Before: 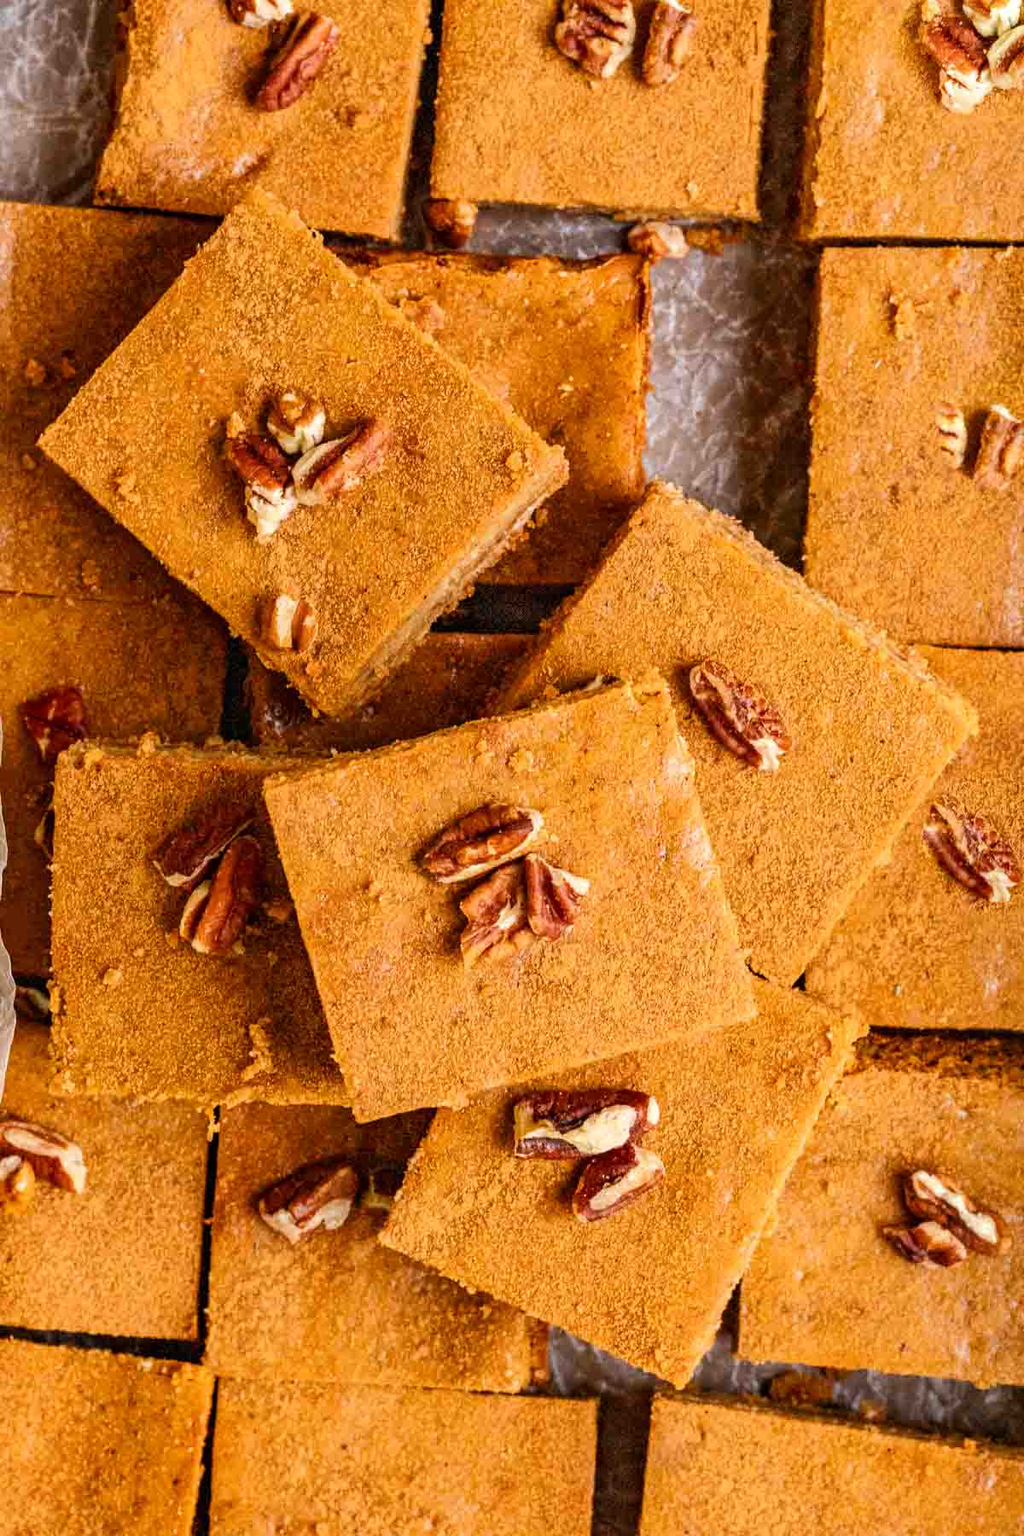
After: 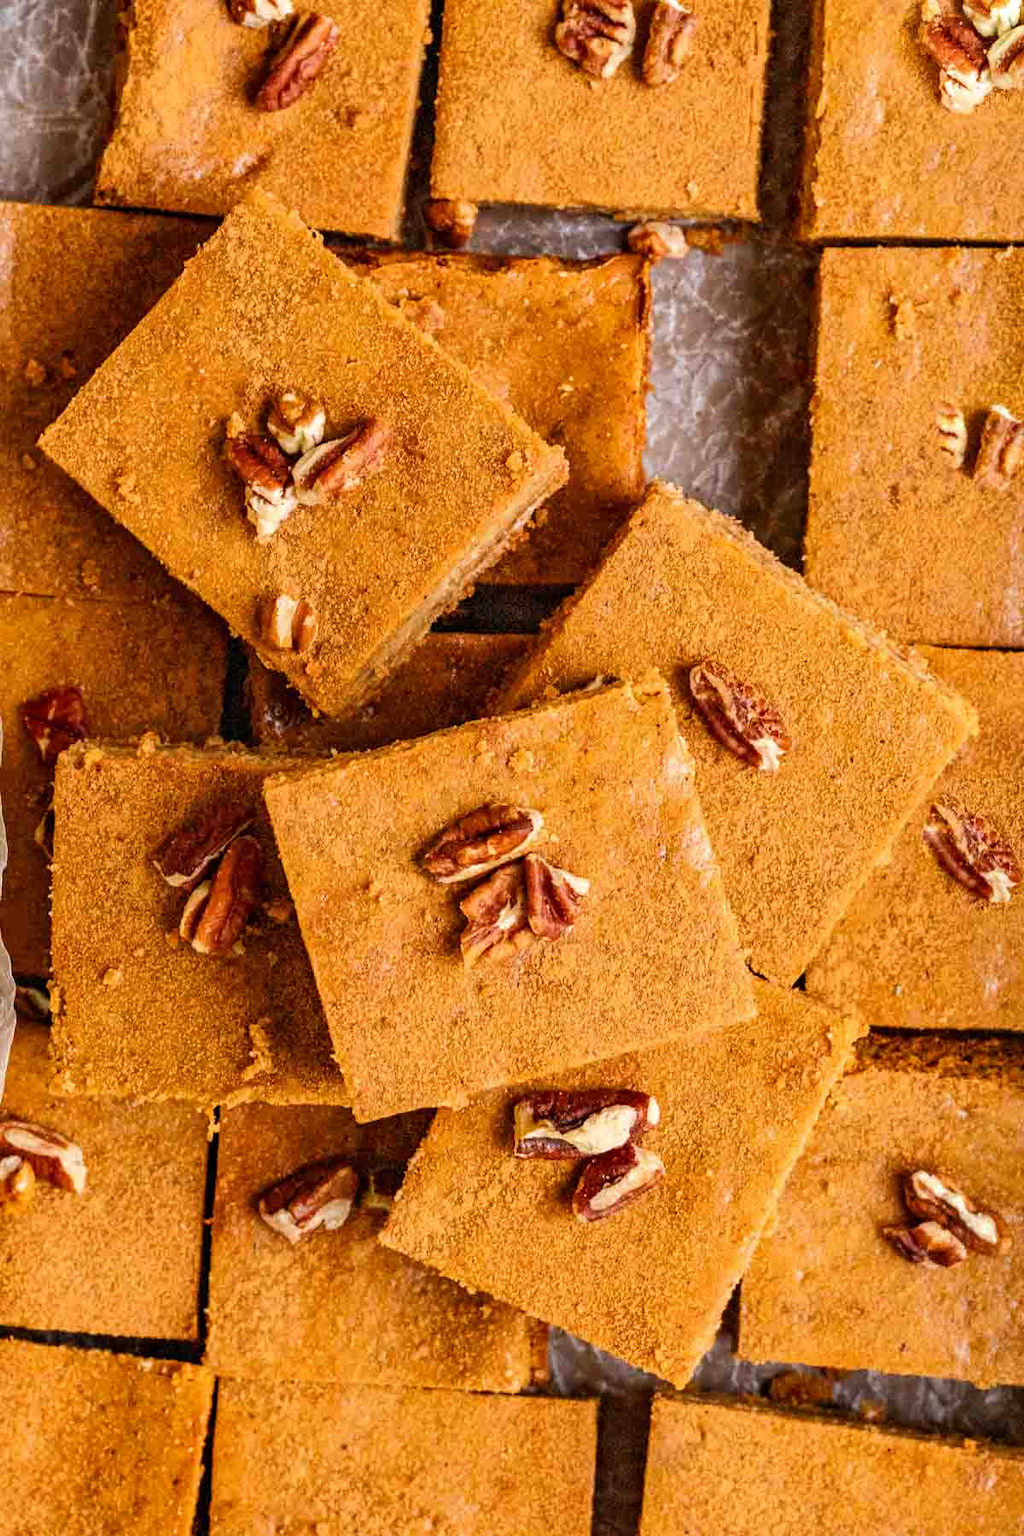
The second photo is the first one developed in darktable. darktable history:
shadows and highlights: shadows 37.22, highlights -27.78, soften with gaussian
